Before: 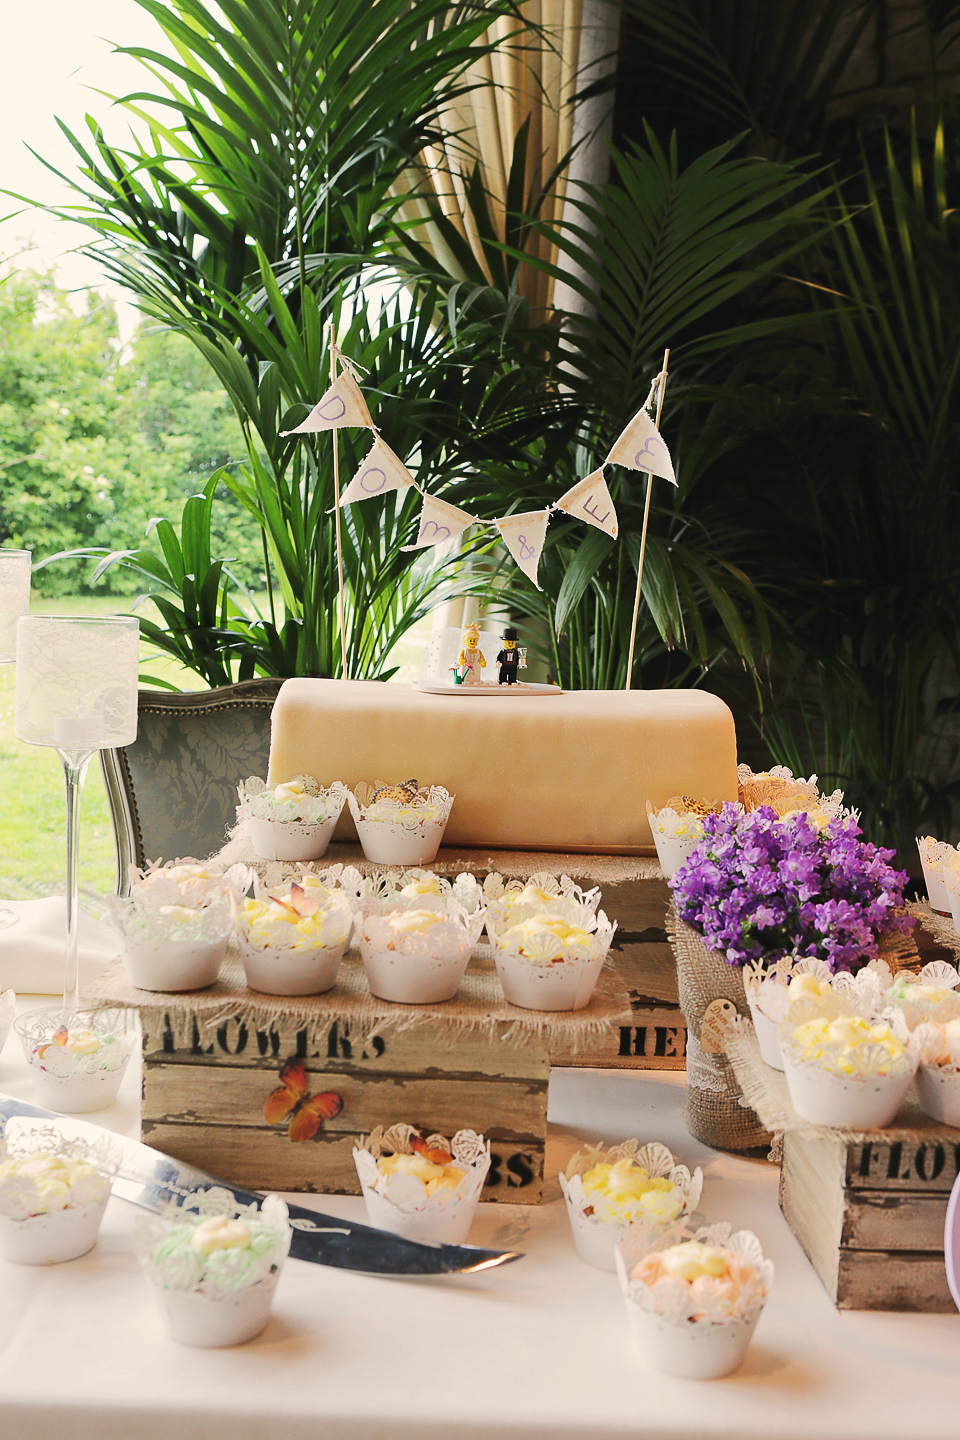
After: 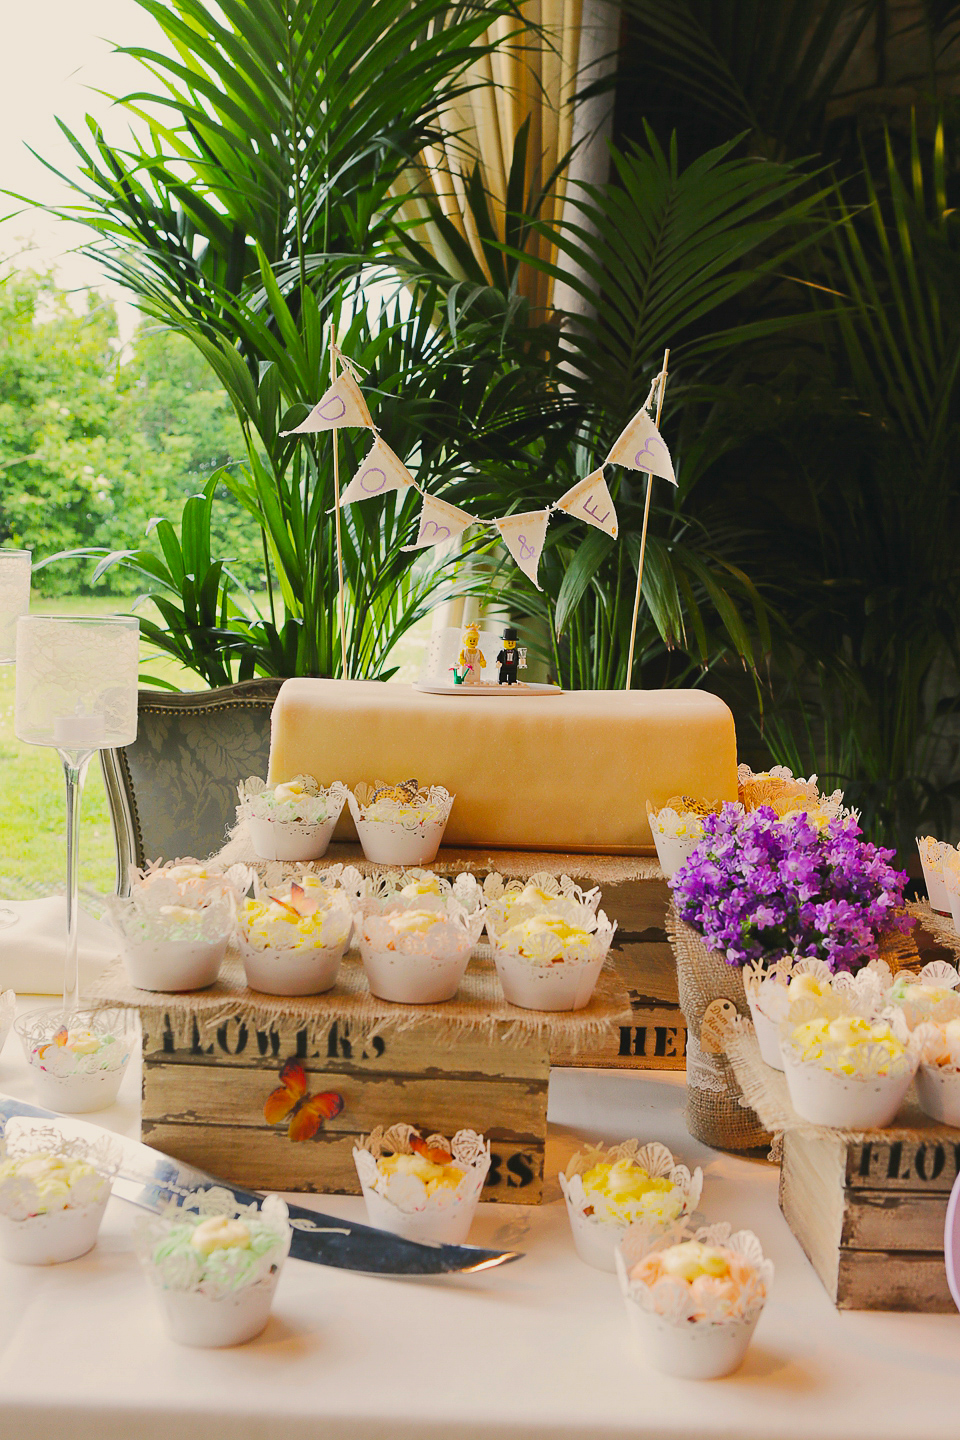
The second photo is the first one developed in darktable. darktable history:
color balance rgb: perceptual saturation grading › global saturation 29.718%, contrast -9.99%
